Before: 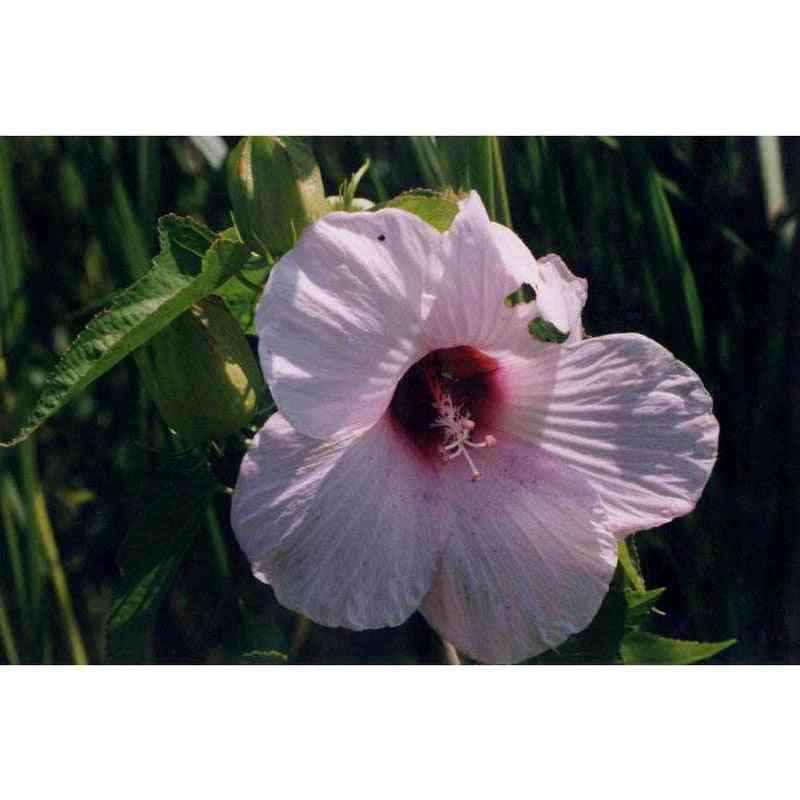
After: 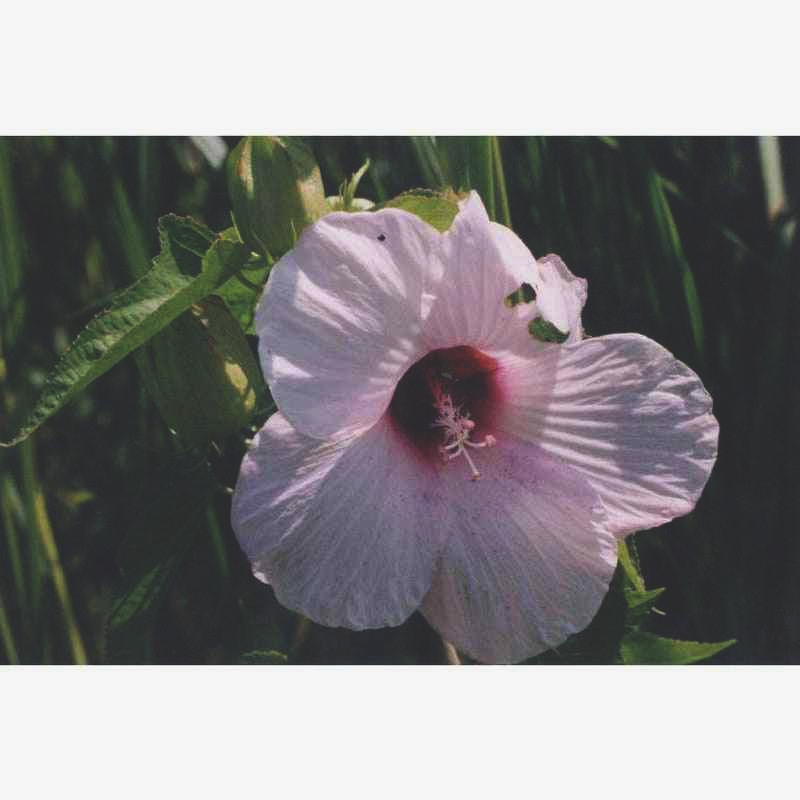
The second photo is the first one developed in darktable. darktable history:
exposure: black level correction -0.026, exposure -0.117 EV, compensate highlight preservation false
